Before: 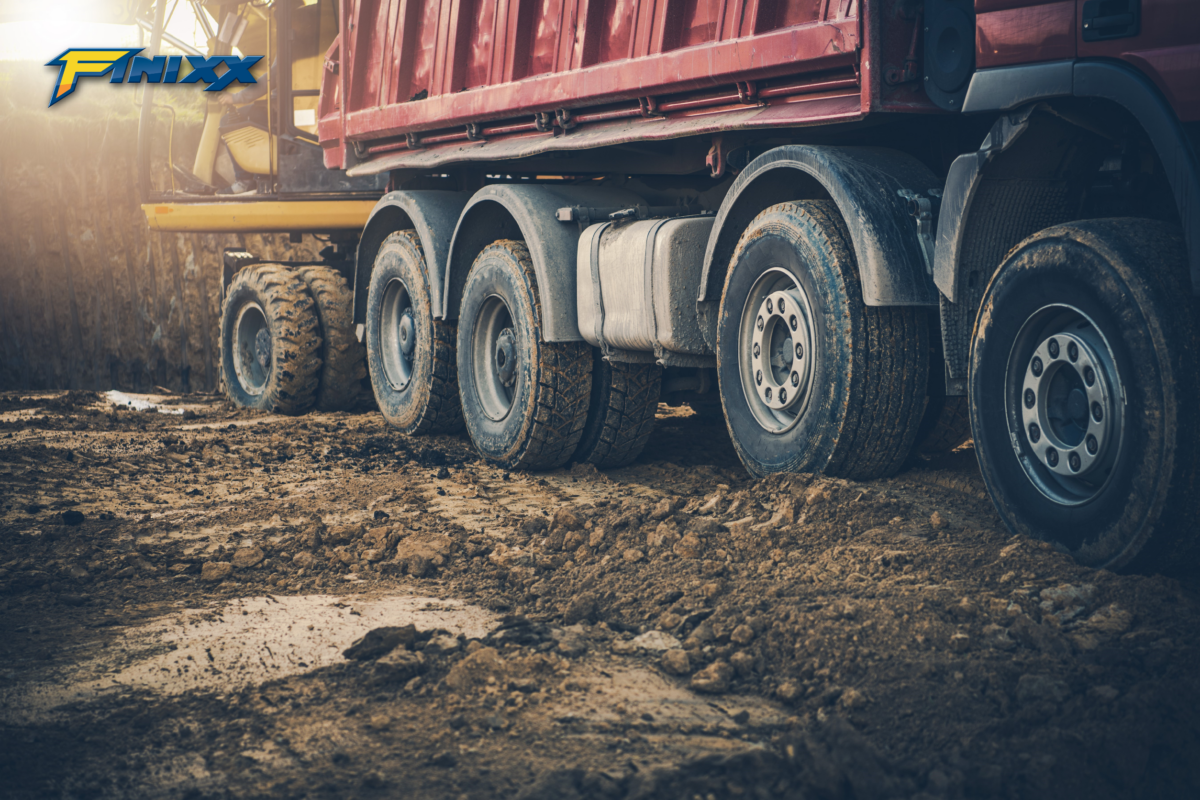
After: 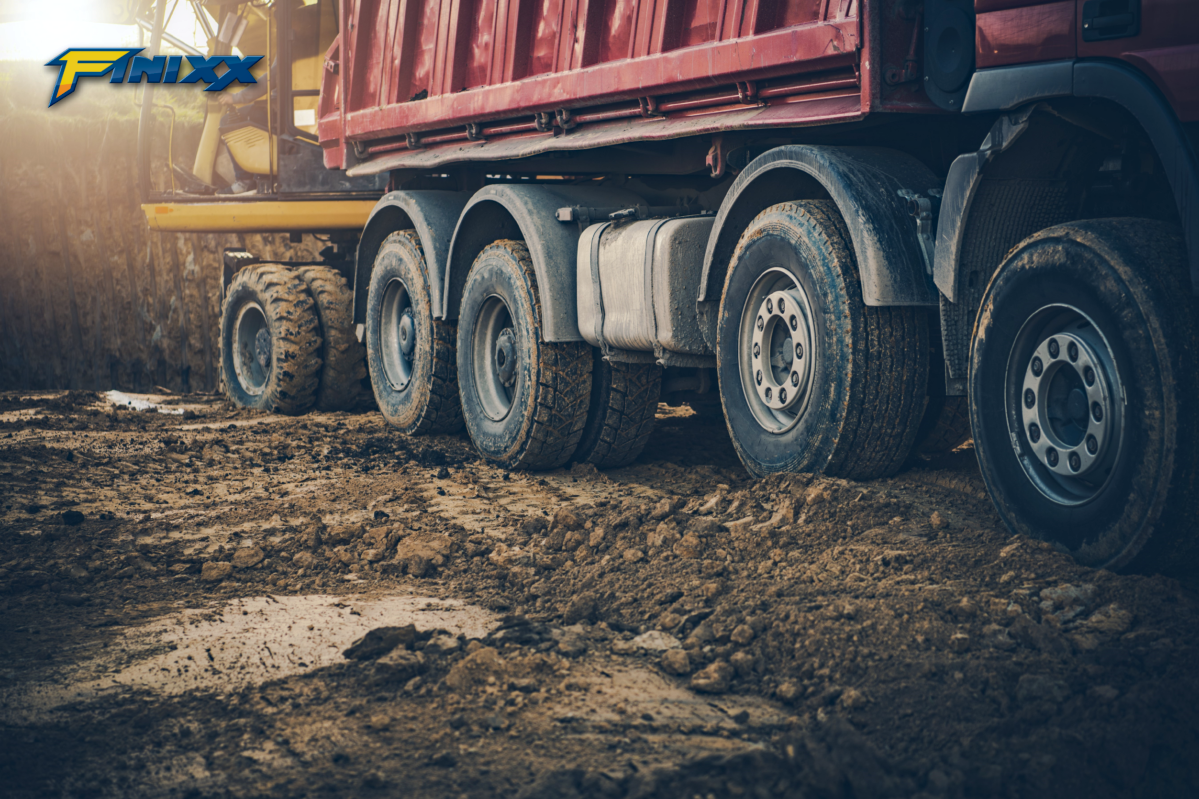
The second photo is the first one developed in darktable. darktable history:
haze removal: compatibility mode true, adaptive false
exposure: exposure -0.151 EV, compensate highlight preservation false
